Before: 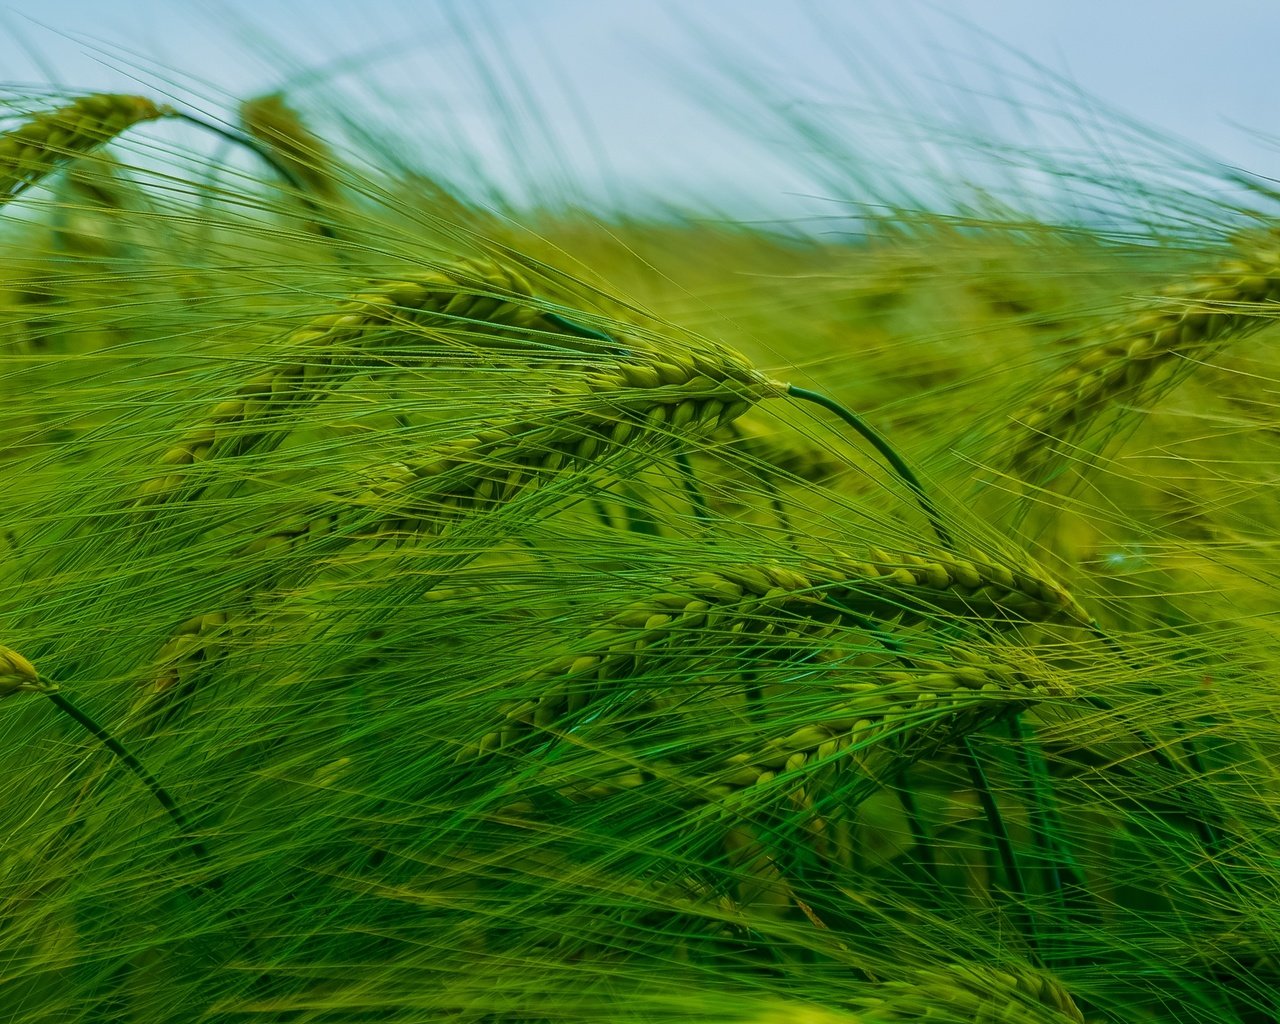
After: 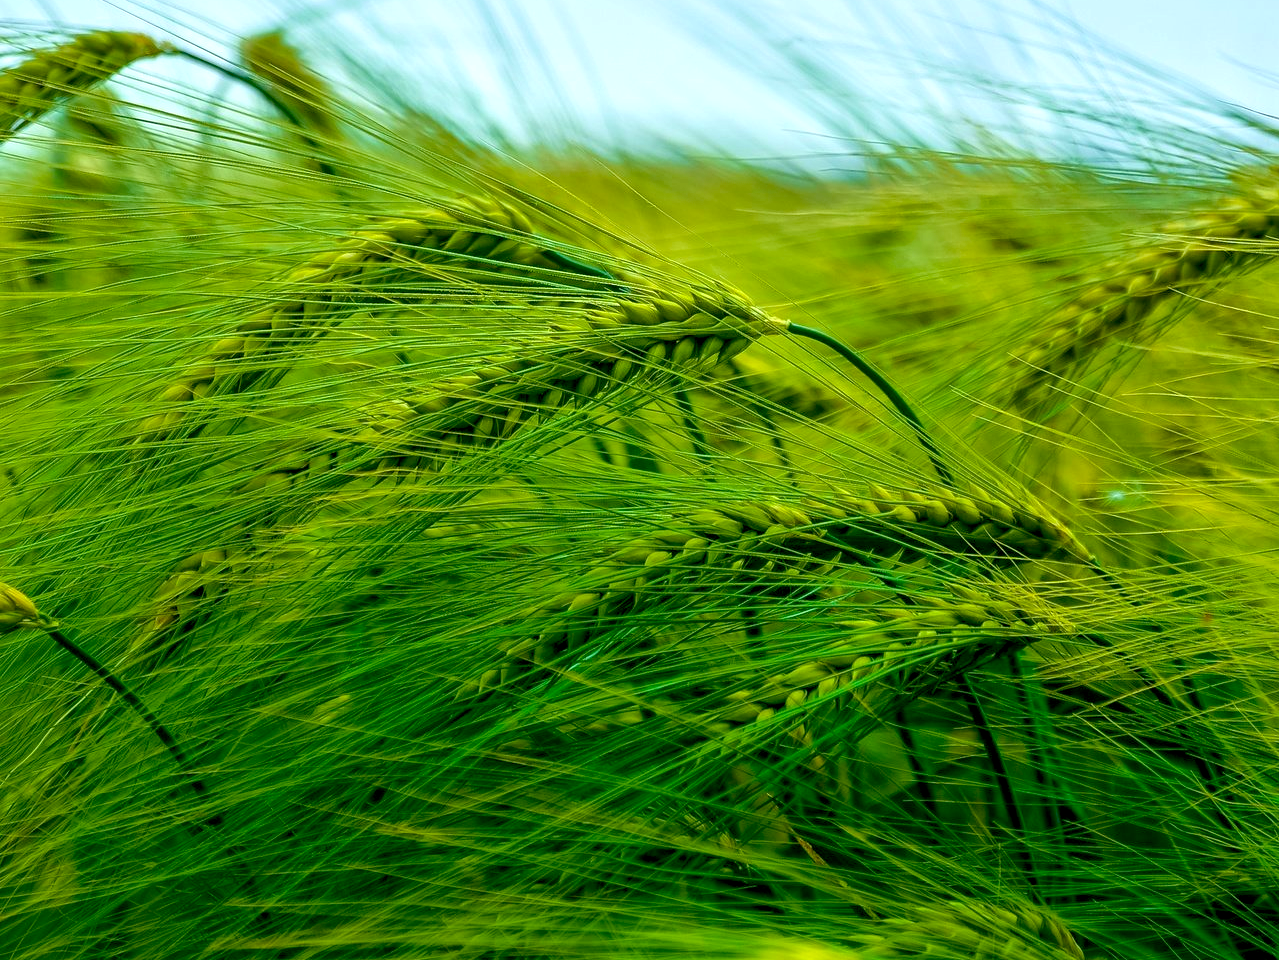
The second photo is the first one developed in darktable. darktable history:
crop and rotate: top 6.181%
exposure: black level correction 0.012, exposure 0.691 EV, compensate highlight preservation false
